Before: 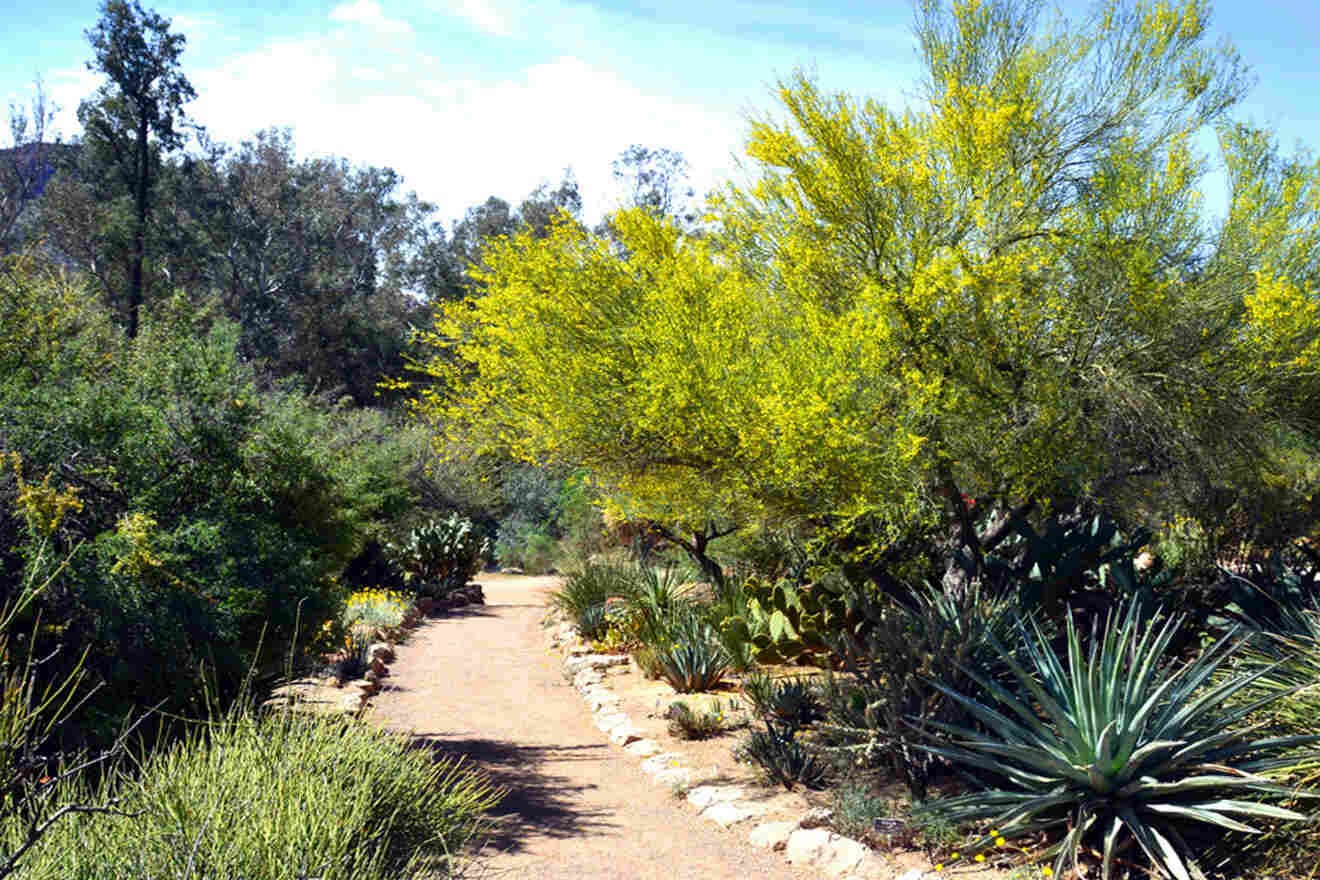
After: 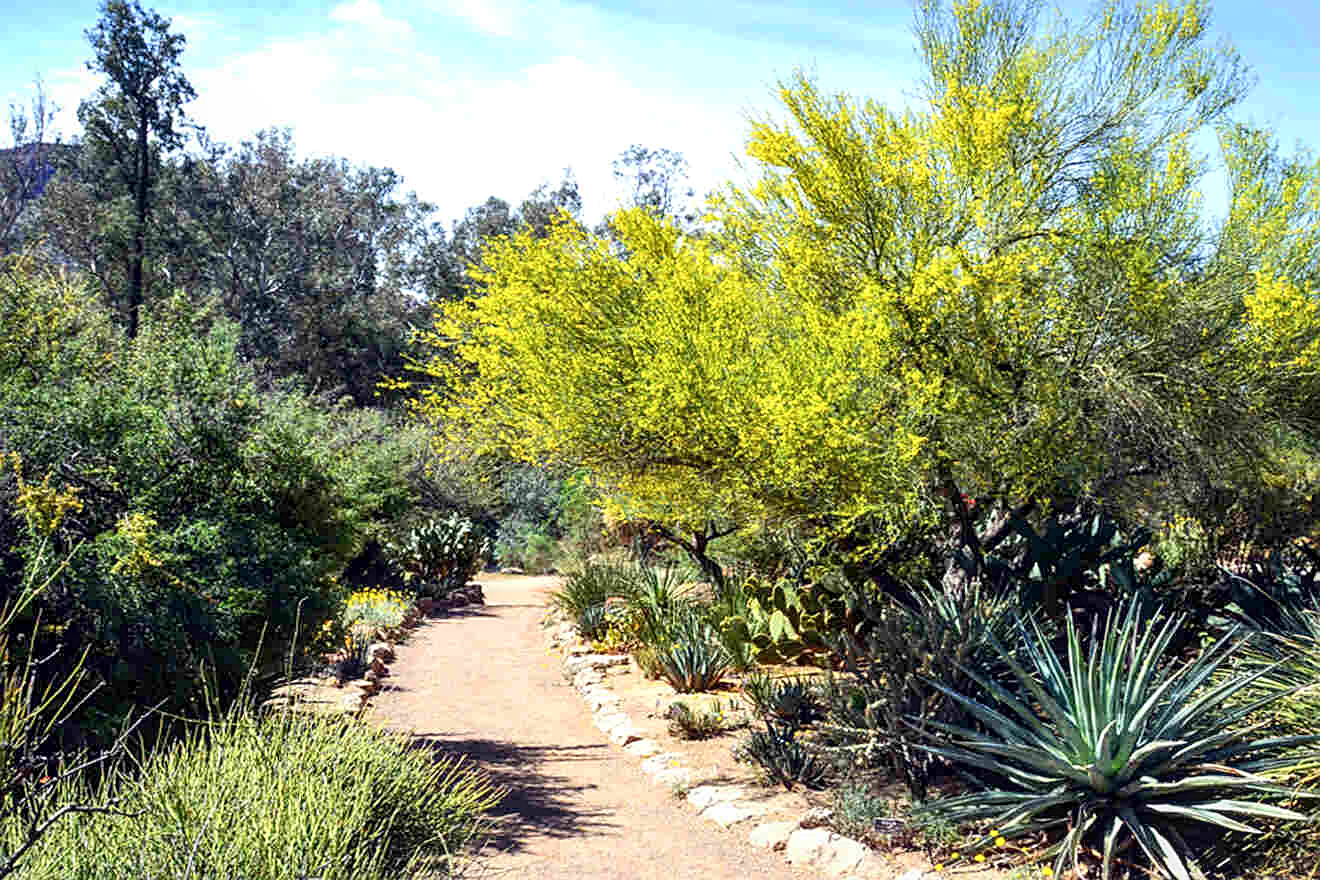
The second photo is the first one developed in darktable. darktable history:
sharpen: amount 0.49
contrast brightness saturation: saturation -0.055
exposure: black level correction 0.001, exposure 0.498 EV, compensate highlight preservation false
local contrast: on, module defaults
tone equalizer: -8 EV -0.001 EV, -7 EV 0.004 EV, -6 EV -0.009 EV, -5 EV 0.014 EV, -4 EV -0.009 EV, -3 EV 0.011 EV, -2 EV -0.064 EV, -1 EV -0.29 EV, +0 EV -0.556 EV, edges refinement/feathering 500, mask exposure compensation -1.57 EV, preserve details no
